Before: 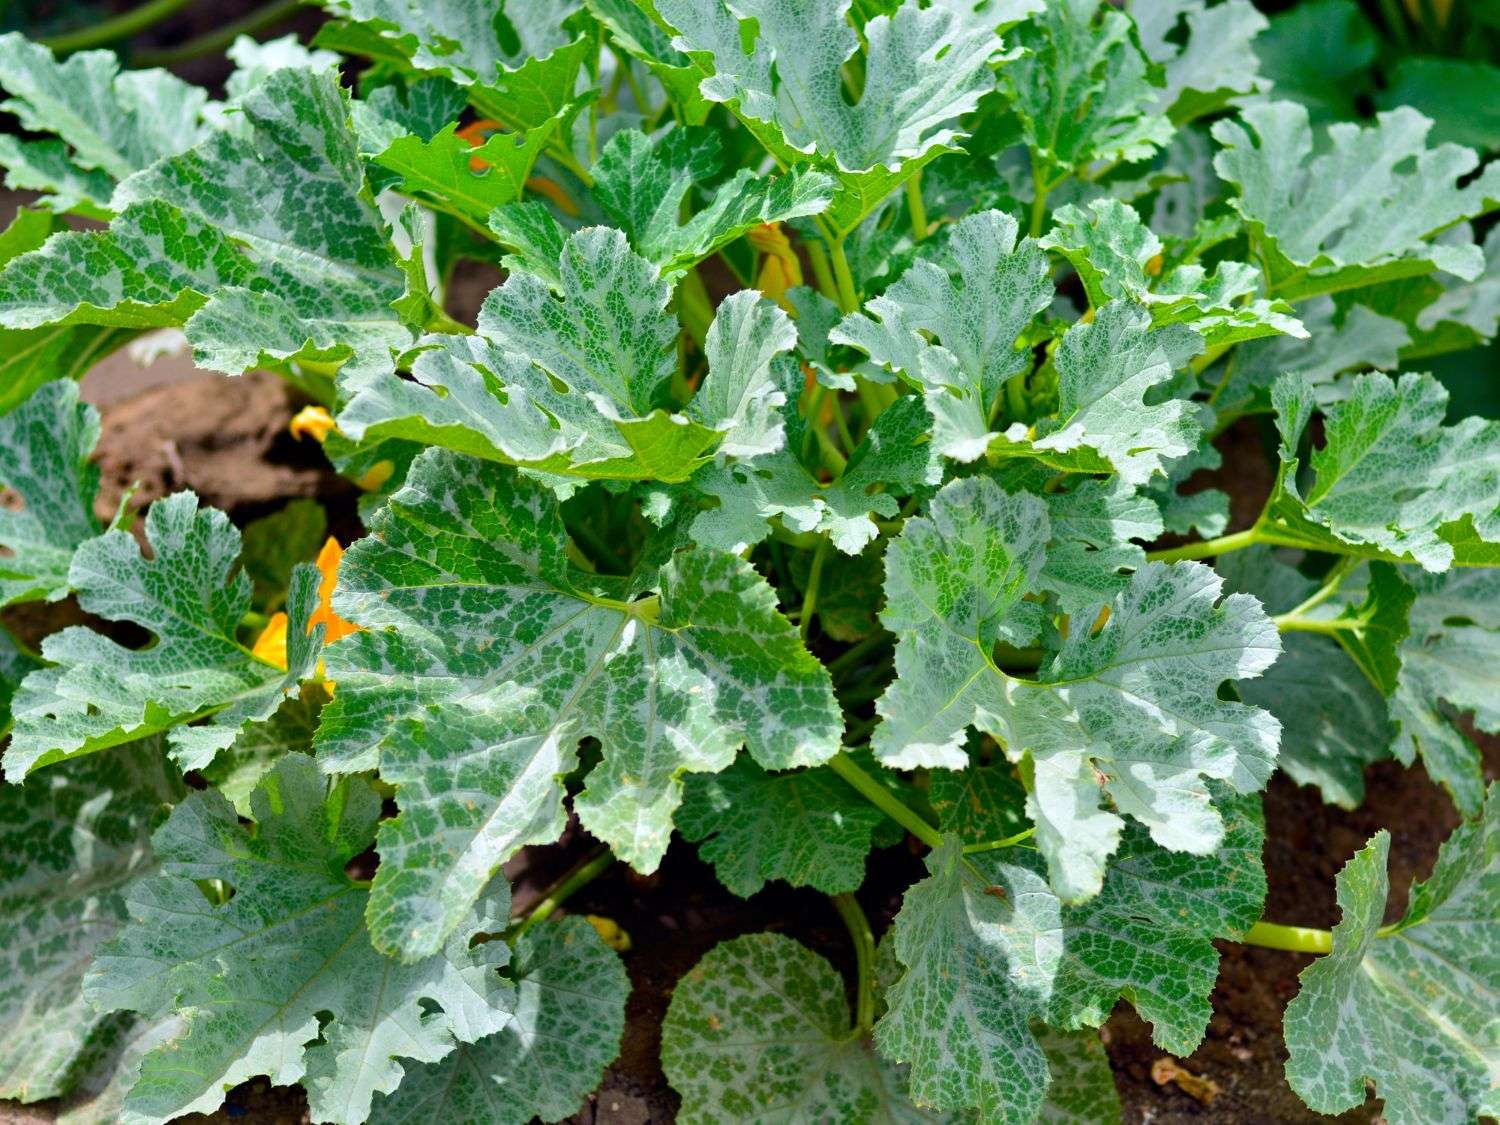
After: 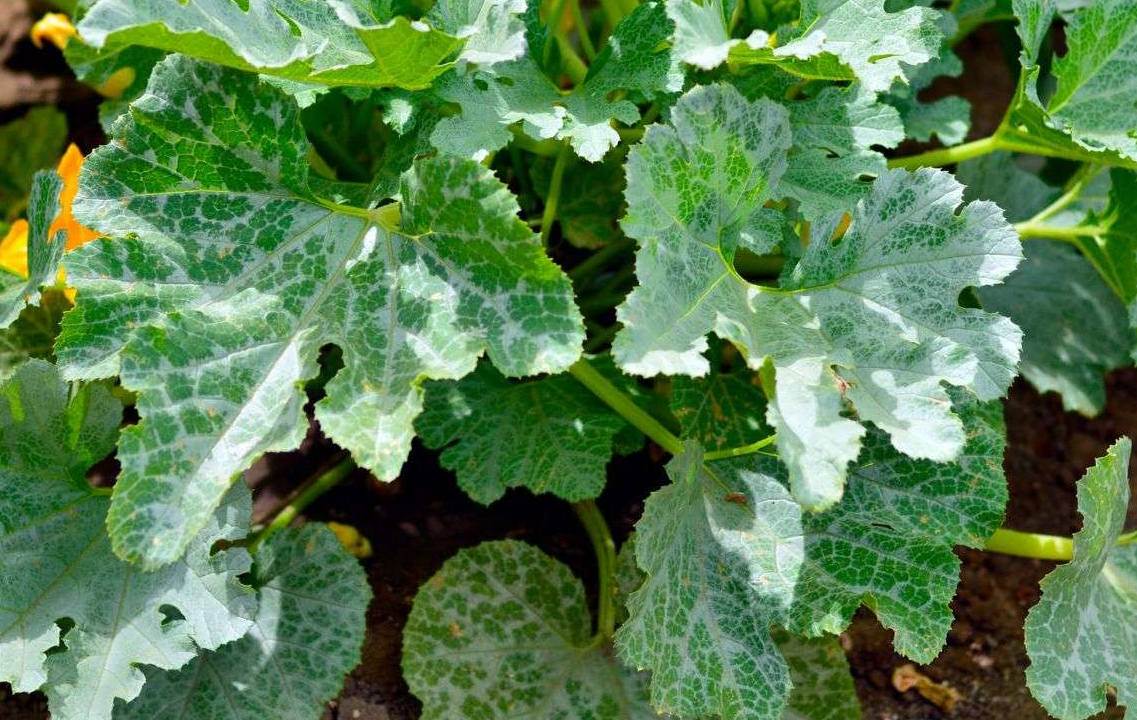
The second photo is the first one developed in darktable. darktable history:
crop and rotate: left 17.277%, top 34.955%, right 6.911%, bottom 0.973%
